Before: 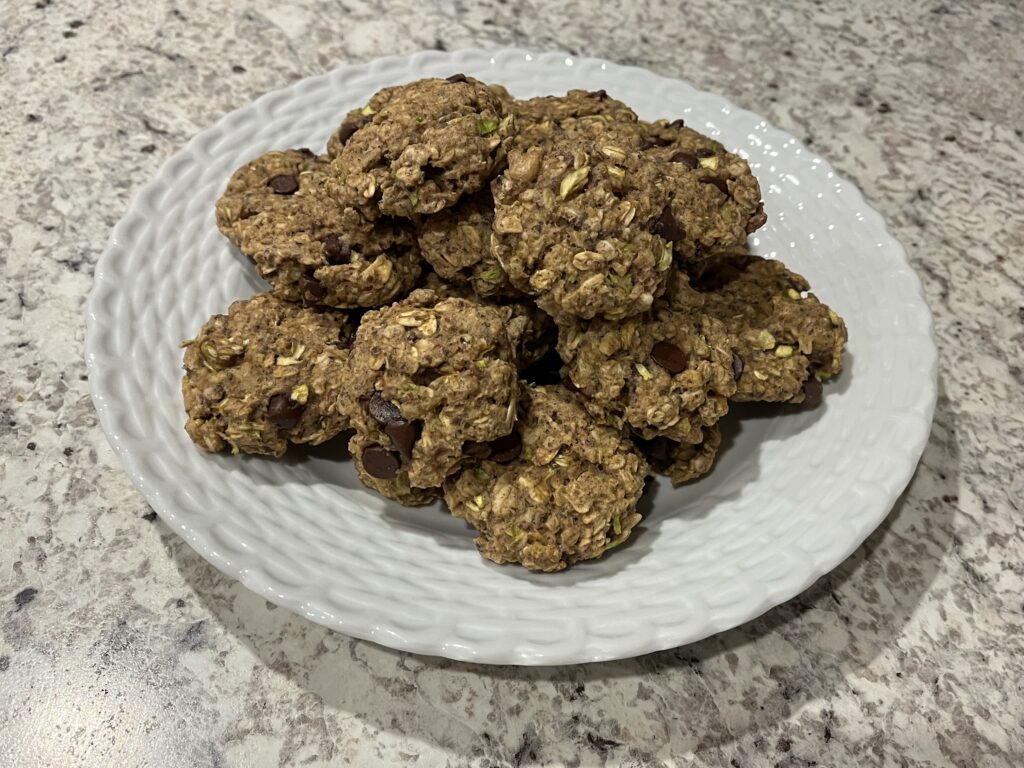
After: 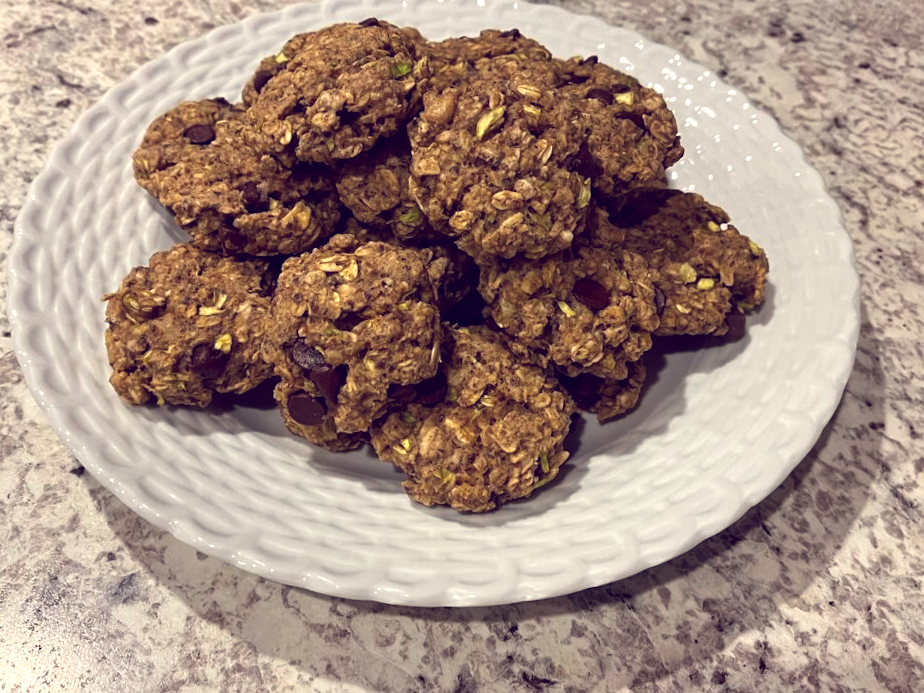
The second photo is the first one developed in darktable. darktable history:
color balance: lift [1.001, 0.997, 0.99, 1.01], gamma [1.007, 1, 0.975, 1.025], gain [1, 1.065, 1.052, 0.935], contrast 13.25%
crop and rotate: angle 1.96°, left 5.673%, top 5.673%
